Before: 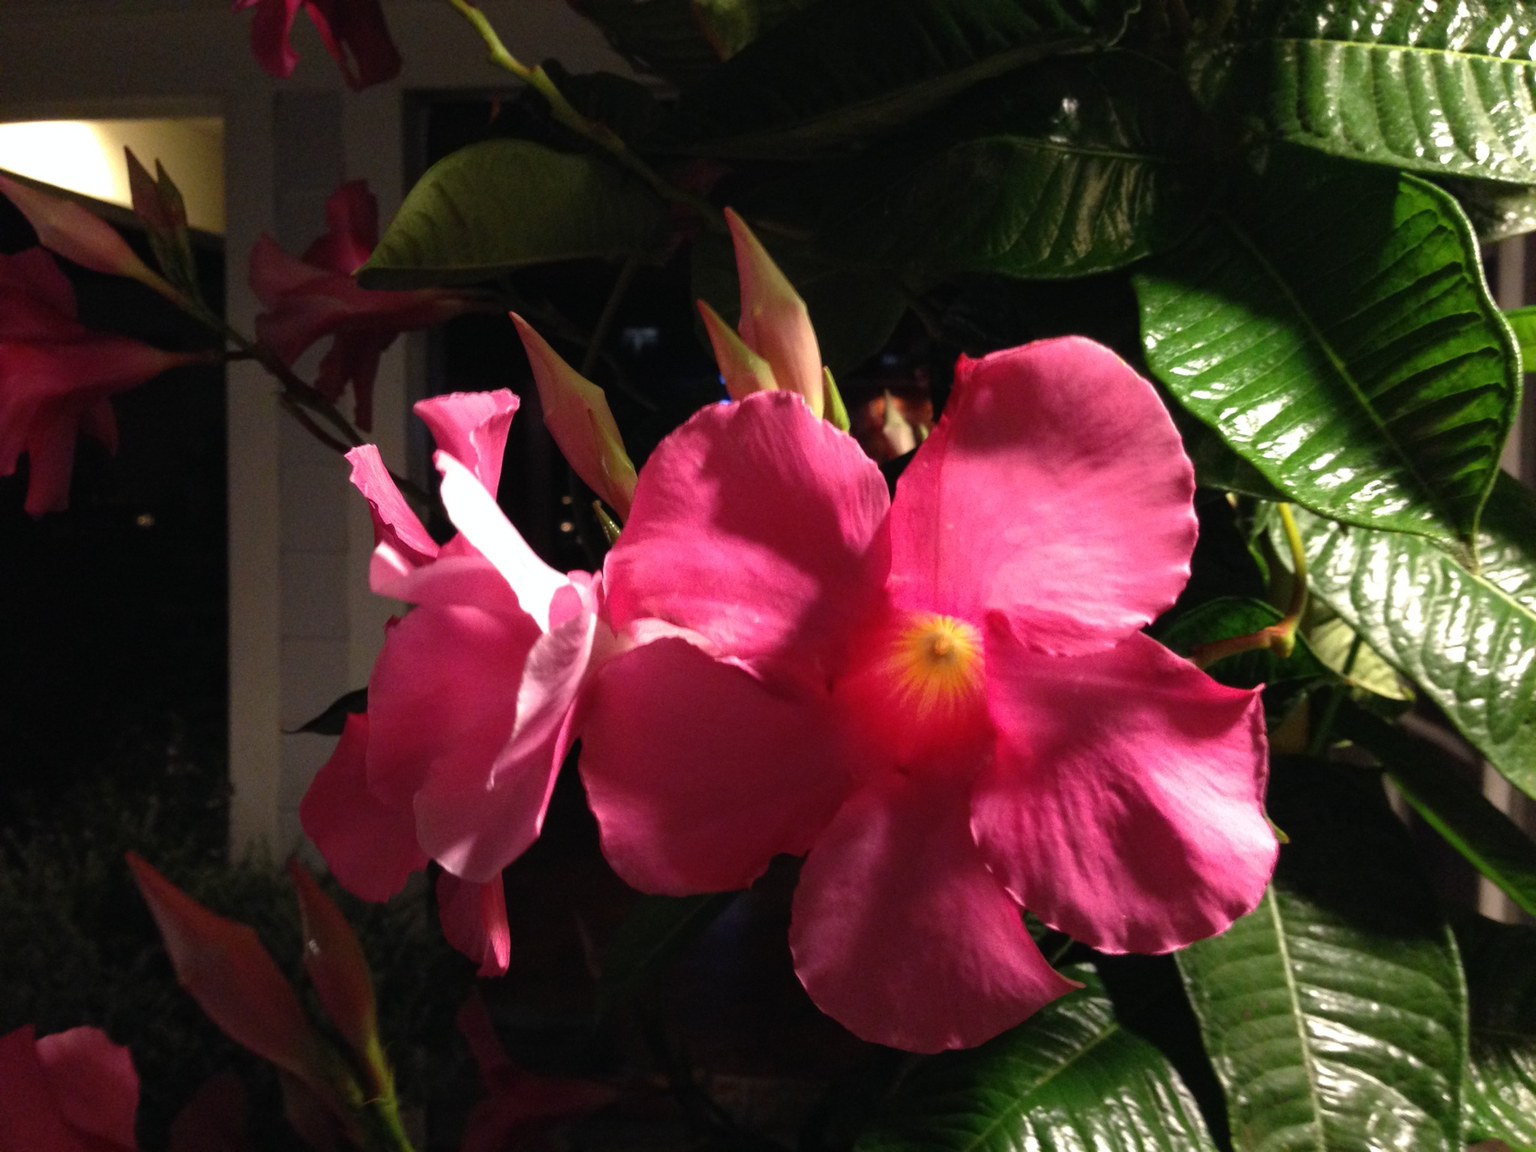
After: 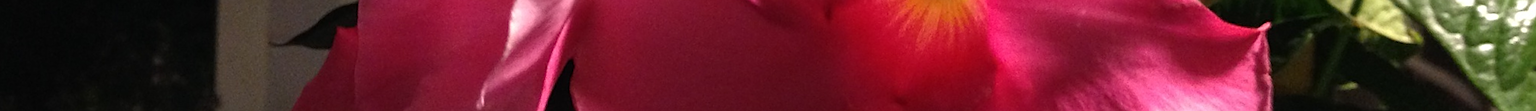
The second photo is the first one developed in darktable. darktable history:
color balance: mode lift, gamma, gain (sRGB)
crop and rotate: top 59.084%, bottom 30.916%
sharpen: on, module defaults
rotate and perspective: rotation 1.57°, crop left 0.018, crop right 0.982, crop top 0.039, crop bottom 0.961
